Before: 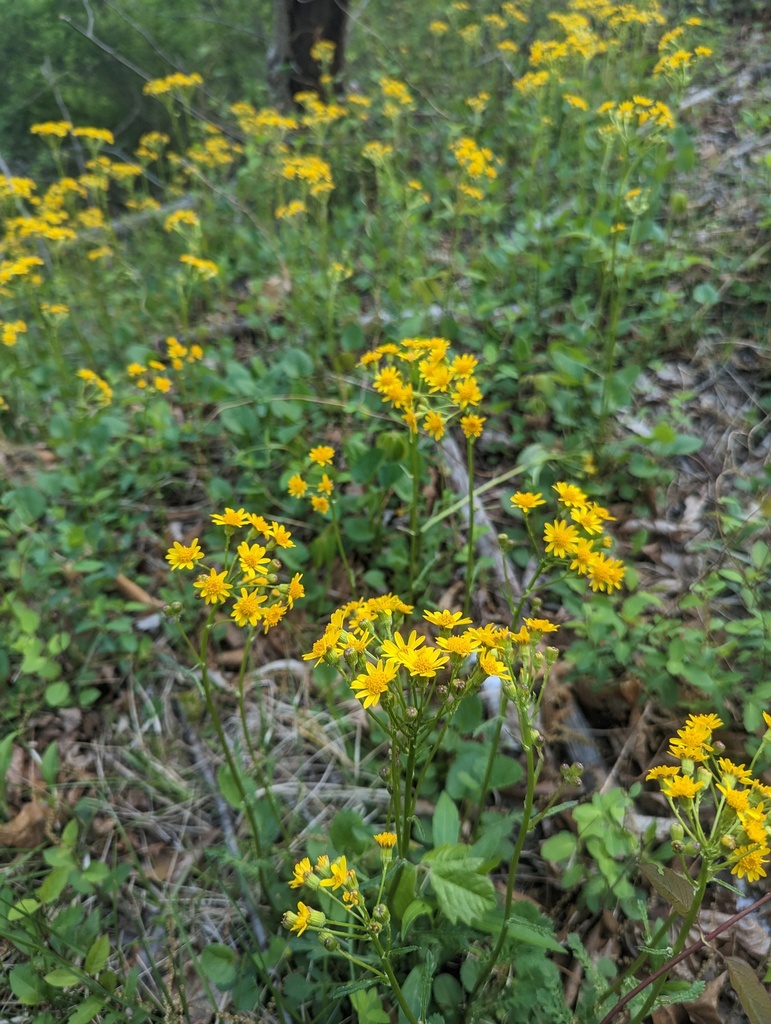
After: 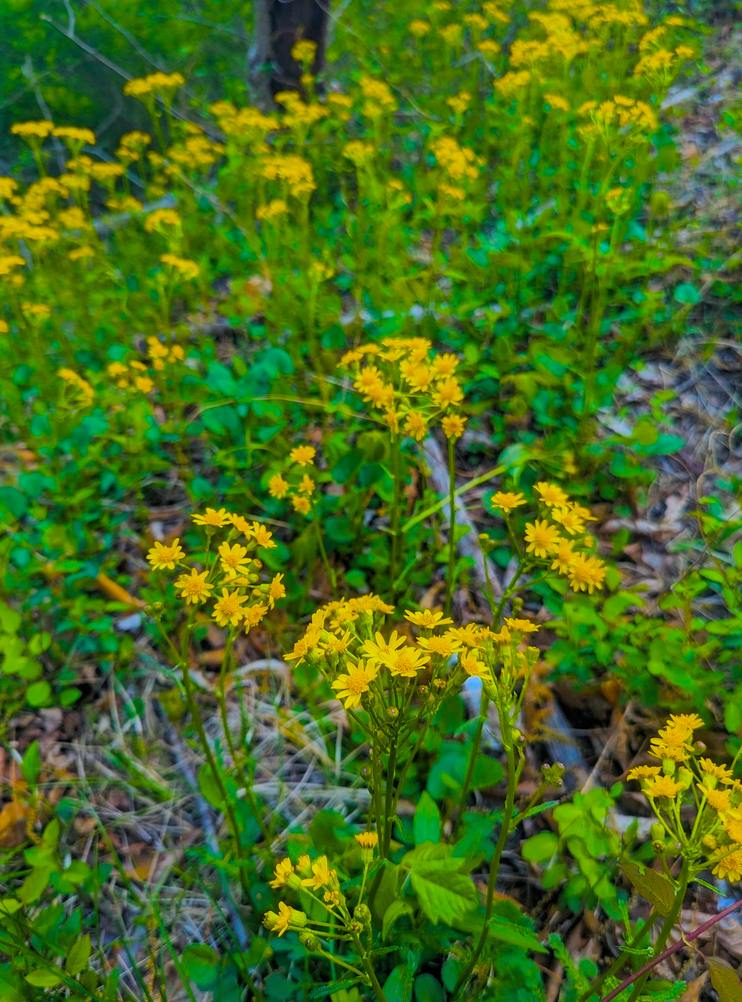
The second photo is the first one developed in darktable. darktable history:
color balance rgb: shadows lift › luminance -22.066%, shadows lift › chroma 6.677%, shadows lift › hue 267.18°, linear chroma grading › highlights 99.397%, linear chroma grading › global chroma 23.82%, perceptual saturation grading › global saturation 39.516%, perceptual saturation grading › highlights -25.608%, perceptual saturation grading › mid-tones 34.617%, perceptual saturation grading › shadows 35.114%, global vibrance 14.946%
shadows and highlights: shadows 25.21, highlights -25.4, shadows color adjustment 97.98%, highlights color adjustment 59.05%
crop and rotate: left 2.583%, right 1.079%, bottom 2.064%
filmic rgb: black relative exposure -16 EV, white relative exposure 4.05 EV, target black luminance 0%, hardness 7.56, latitude 72.3%, contrast 0.906, highlights saturation mix 11.46%, shadows ↔ highlights balance -0.369%, color science v6 (2022)
